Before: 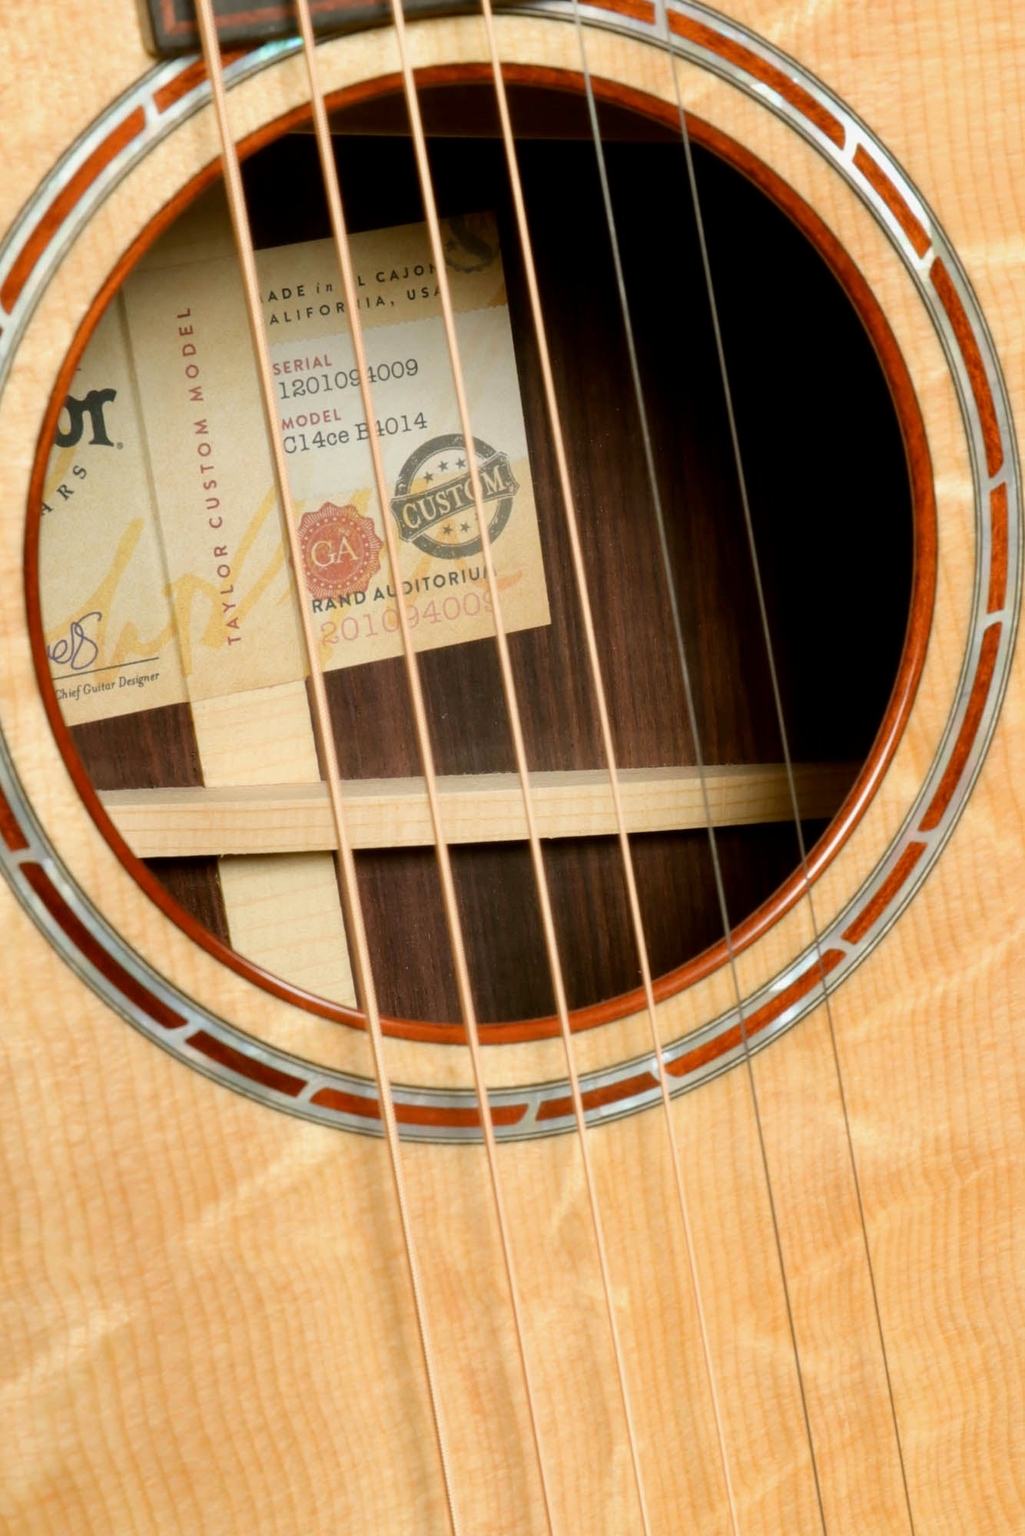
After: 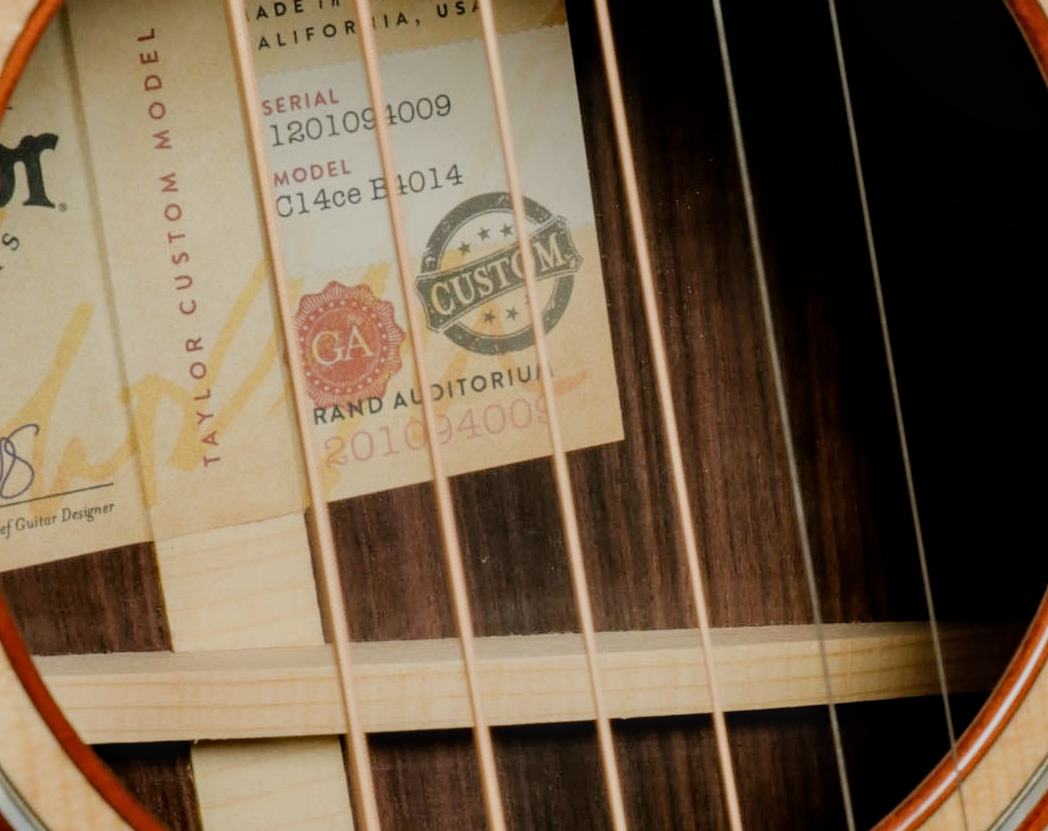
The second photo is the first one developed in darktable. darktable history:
crop: left 6.993%, top 18.697%, right 14.406%, bottom 39.741%
local contrast: on, module defaults
filmic rgb: black relative exposure -6.95 EV, white relative exposure 5.67 EV, hardness 2.84
